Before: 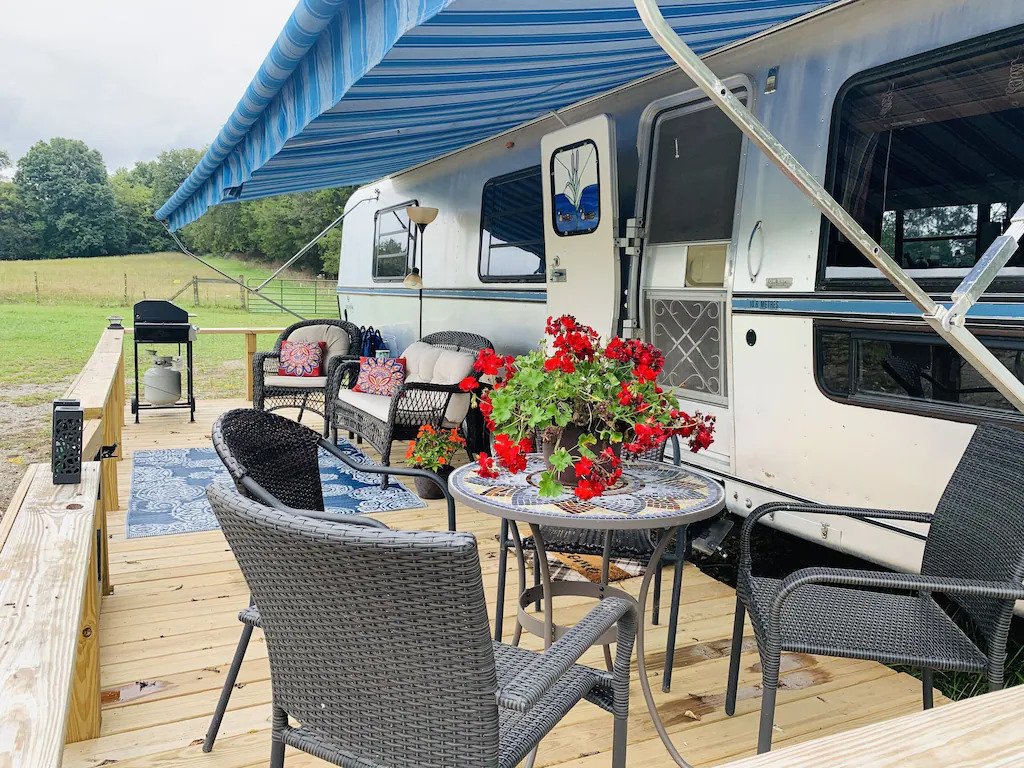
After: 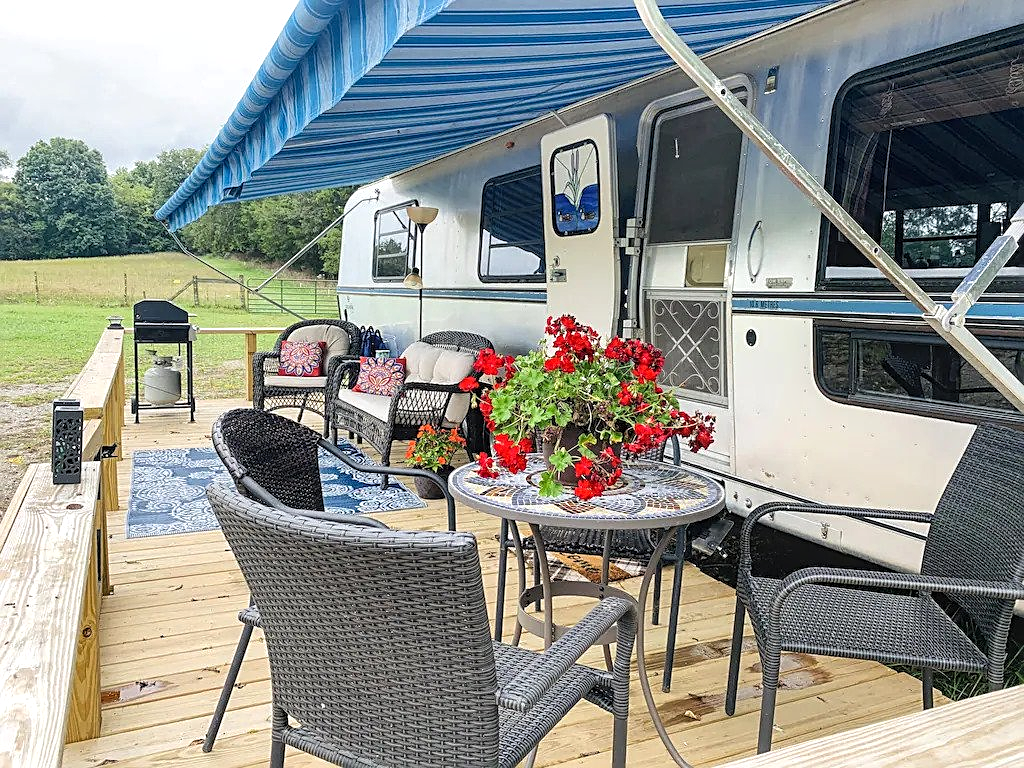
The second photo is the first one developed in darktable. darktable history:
exposure: exposure 0.2 EV, compensate highlight preservation false
sharpen: on, module defaults
local contrast: on, module defaults
